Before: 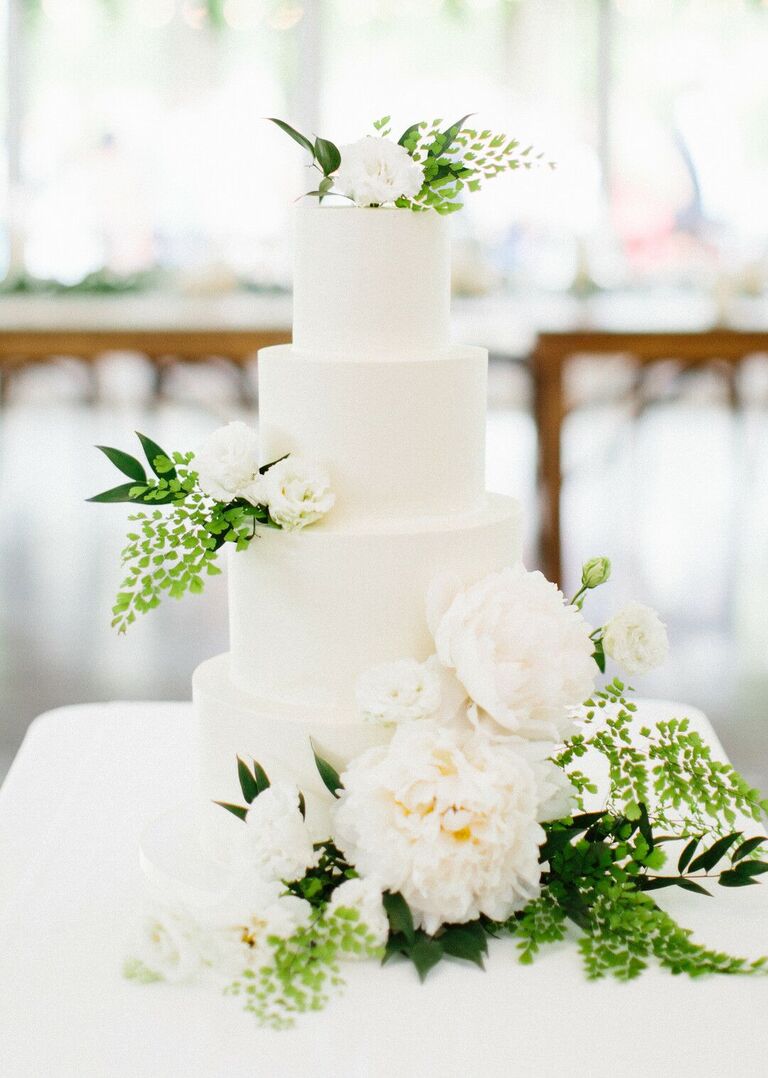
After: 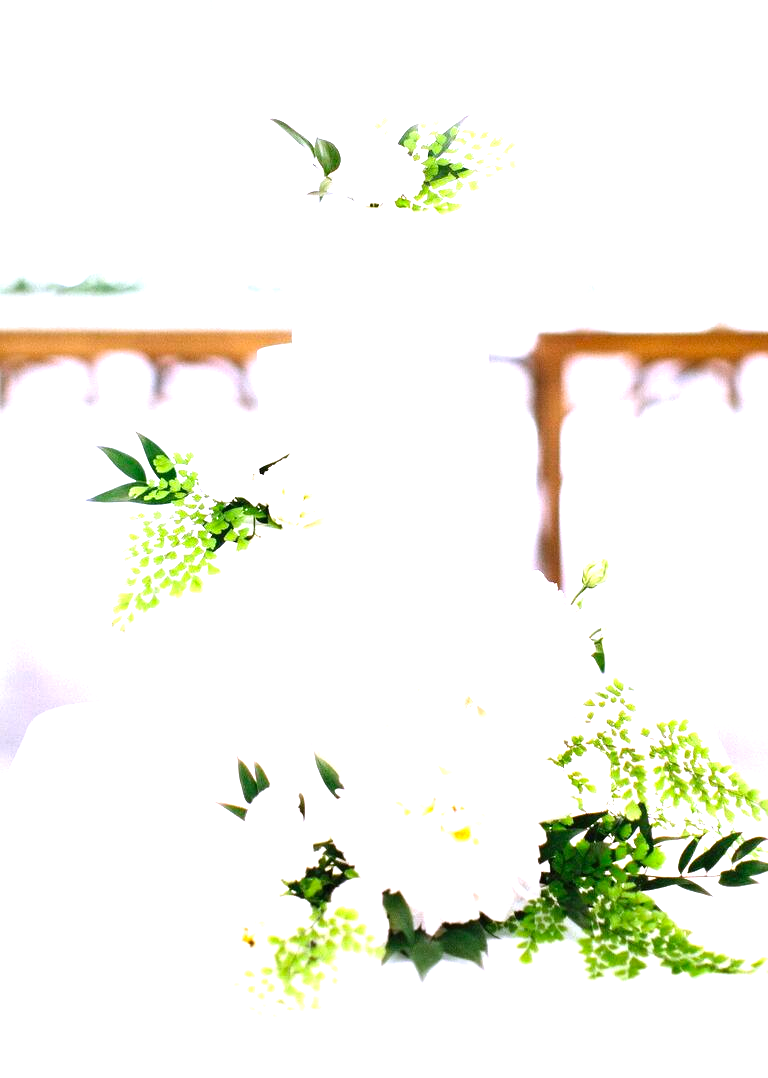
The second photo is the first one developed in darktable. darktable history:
levels: levels [0, 0.352, 0.703]
white balance: red 1.042, blue 1.17
